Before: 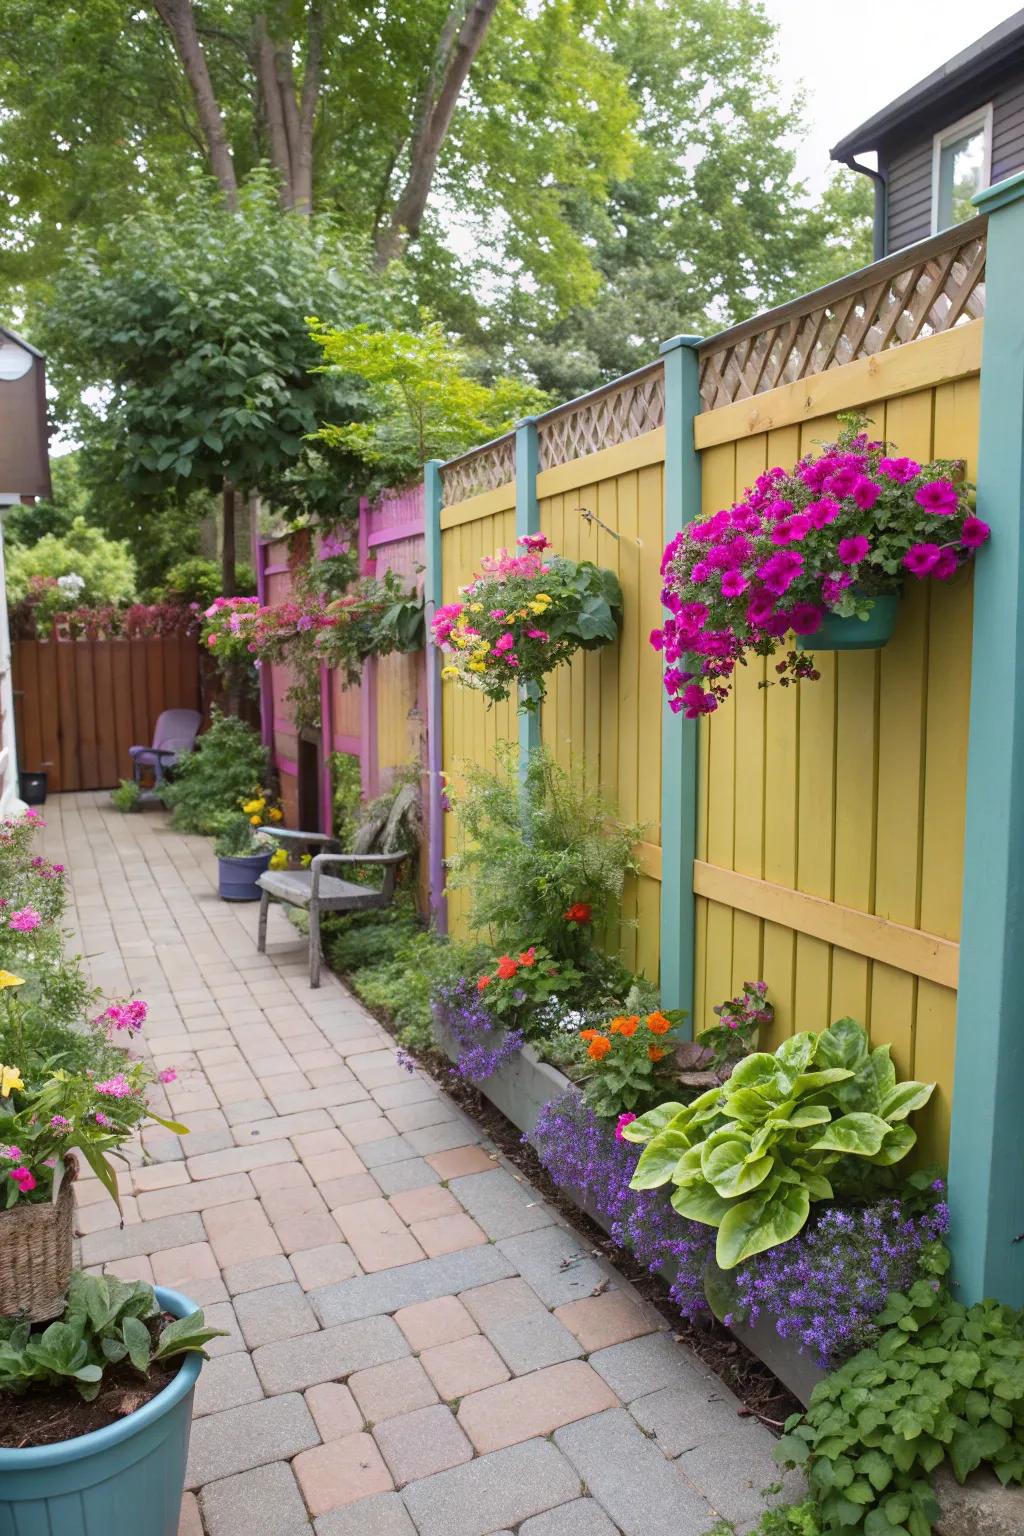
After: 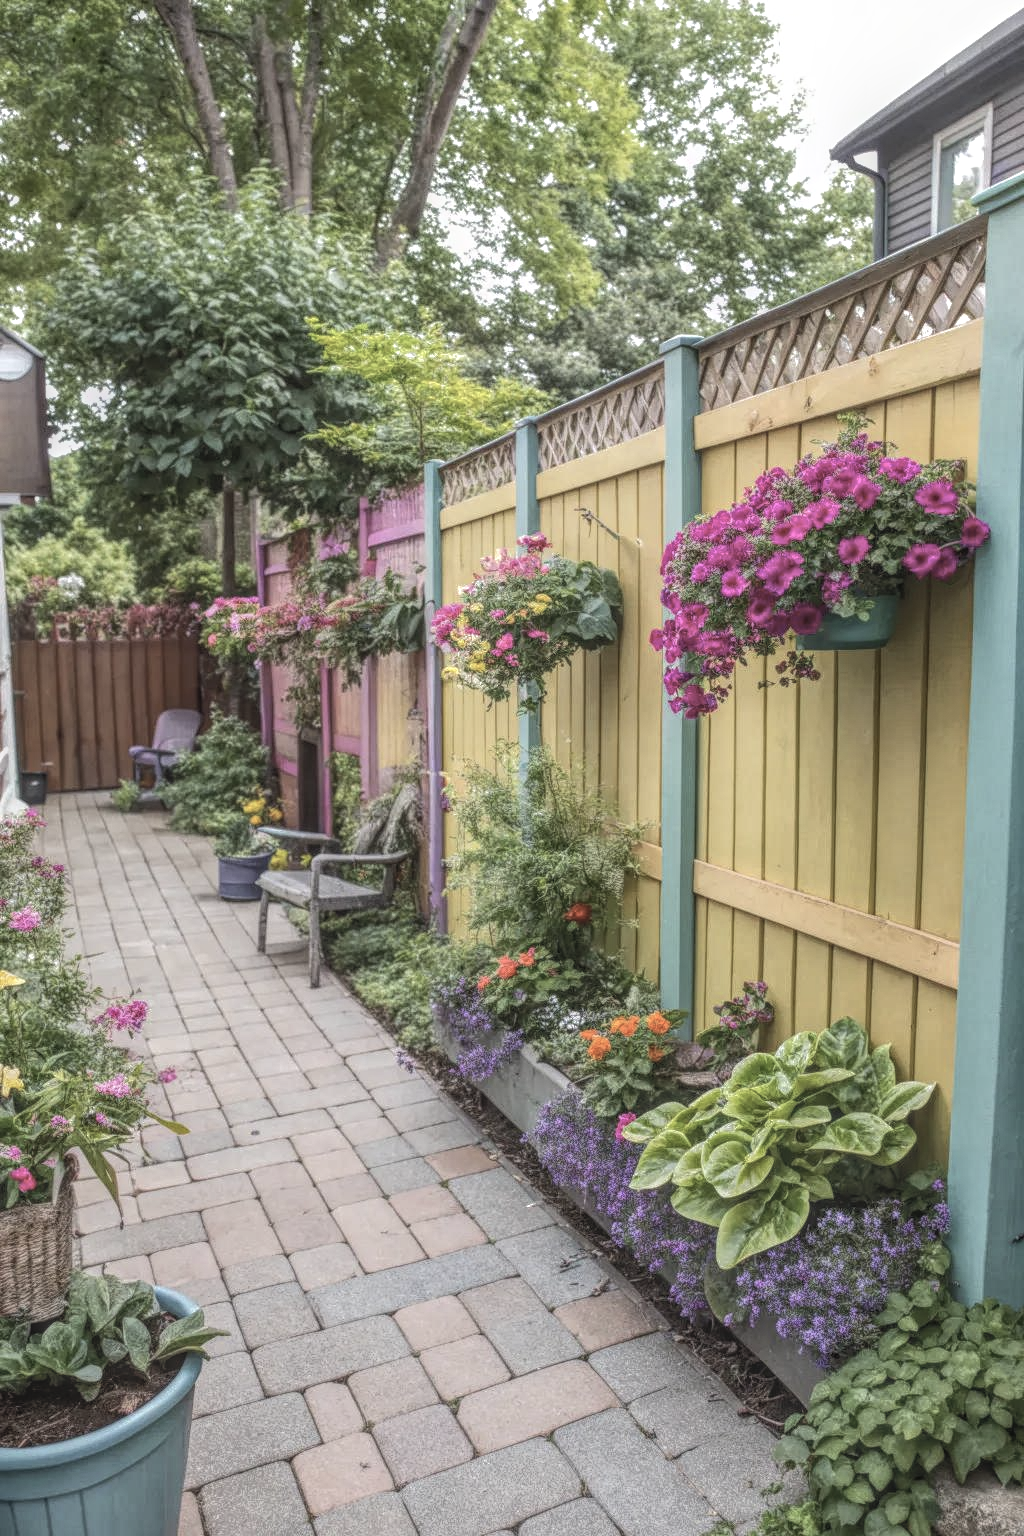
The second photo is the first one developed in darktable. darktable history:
local contrast: highlights 20%, shadows 30%, detail 200%, midtone range 0.2
contrast brightness saturation: contrast -0.05, saturation -0.41
tone equalizer: -8 EV -0.417 EV, -7 EV -0.389 EV, -6 EV -0.333 EV, -5 EV -0.222 EV, -3 EV 0.222 EV, -2 EV 0.333 EV, -1 EV 0.389 EV, +0 EV 0.417 EV, edges refinement/feathering 500, mask exposure compensation -1.57 EV, preserve details no
